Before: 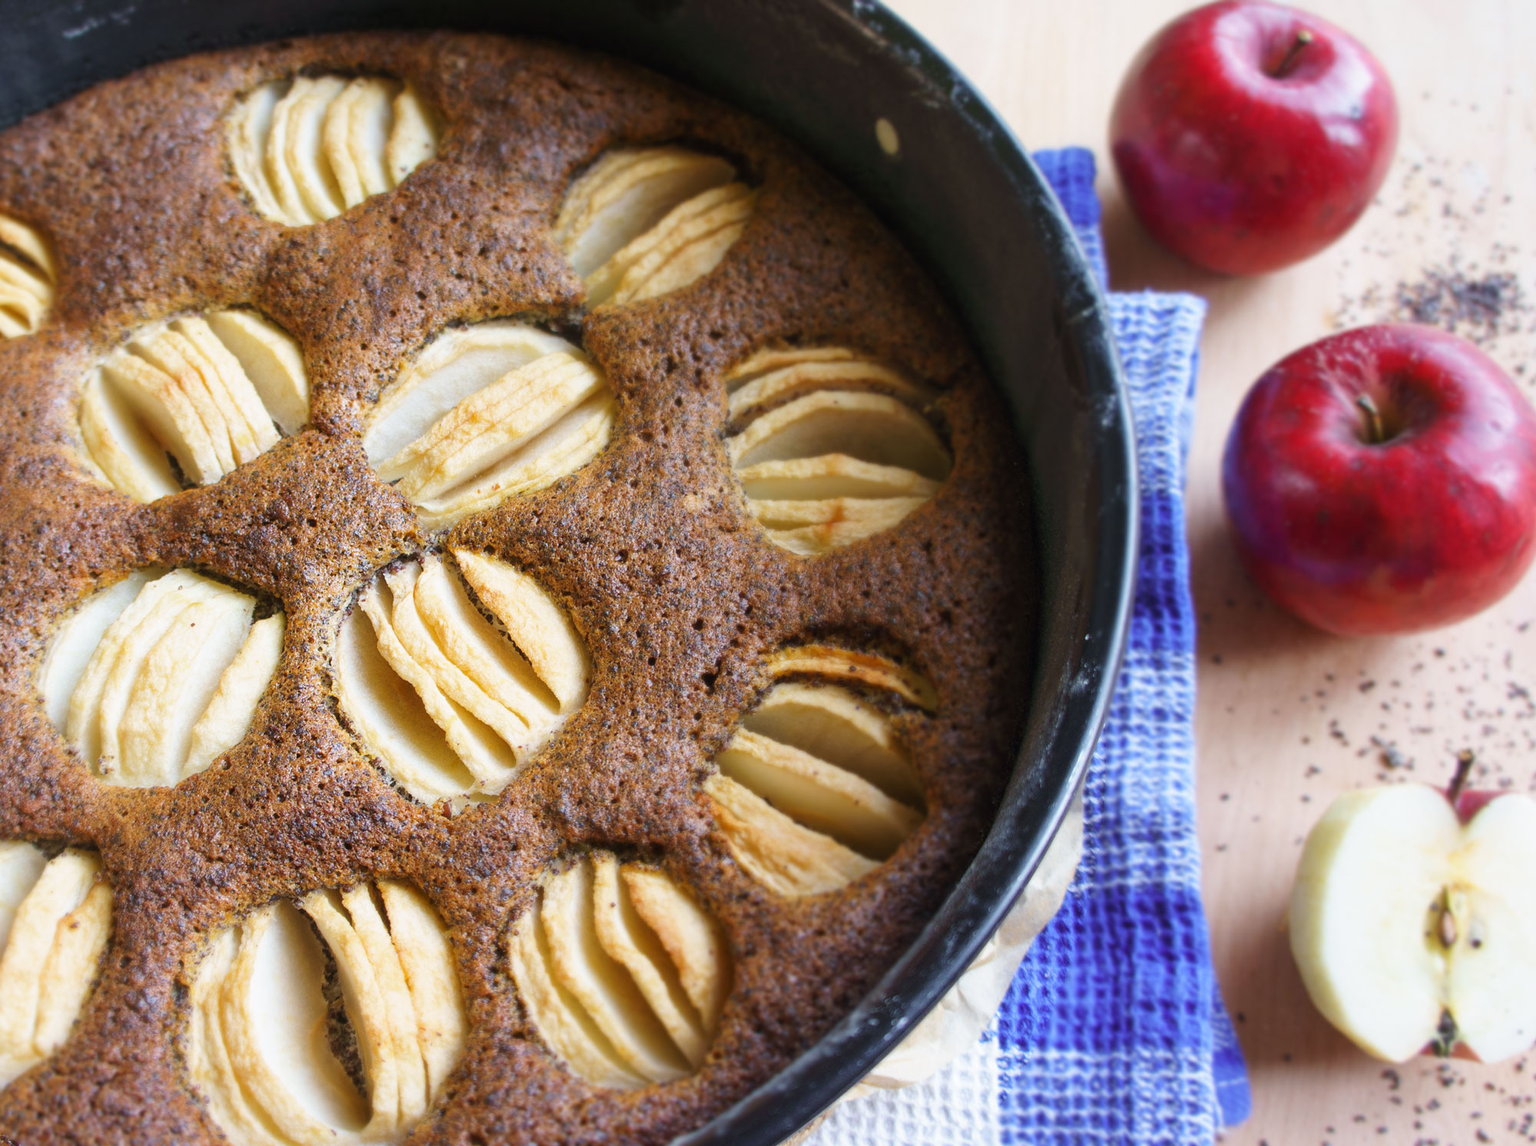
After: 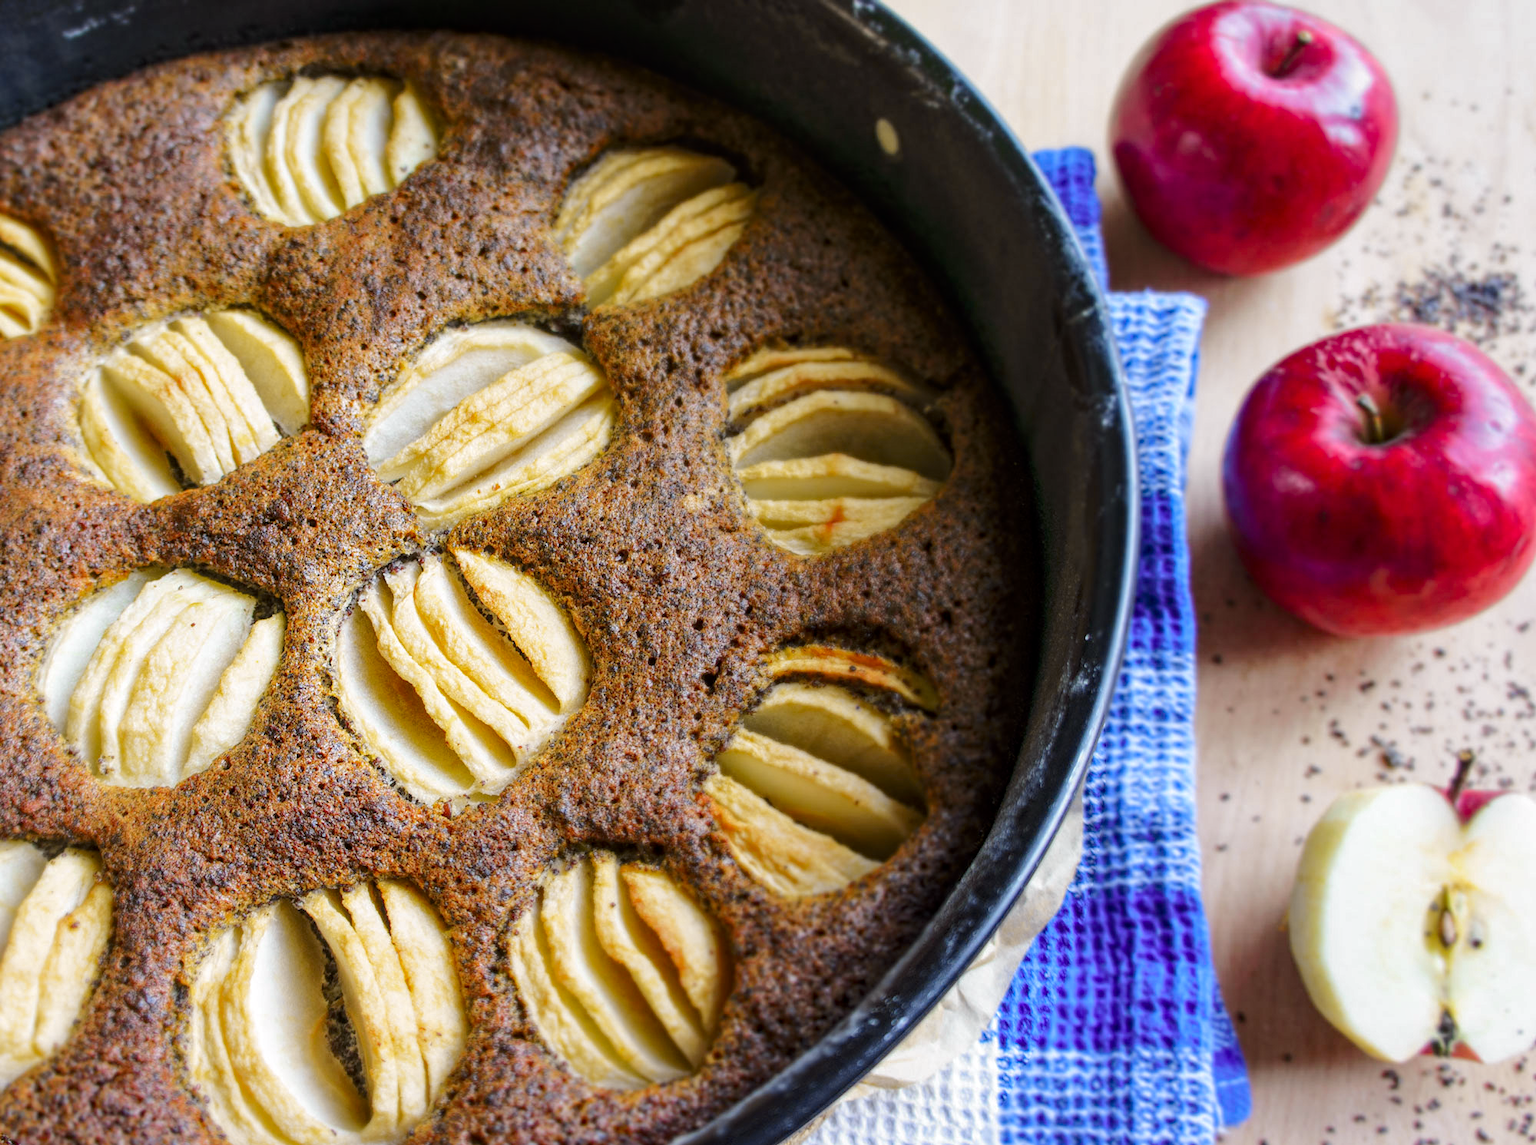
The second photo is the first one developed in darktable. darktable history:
haze removal: compatibility mode true, adaptive false
local contrast: highlights 99%, shadows 86%, detail 160%, midtone range 0.2
tone curve: curves: ch0 [(0, 0.021) (0.049, 0.044) (0.157, 0.131) (0.365, 0.359) (0.499, 0.517) (0.675, 0.667) (0.856, 0.83) (1, 0.969)]; ch1 [(0, 0) (0.302, 0.309) (0.433, 0.443) (0.472, 0.47) (0.502, 0.503) (0.527, 0.516) (0.564, 0.557) (0.614, 0.645) (0.677, 0.722) (0.859, 0.889) (1, 1)]; ch2 [(0, 0) (0.33, 0.301) (0.447, 0.44) (0.487, 0.496) (0.502, 0.501) (0.535, 0.537) (0.565, 0.558) (0.608, 0.624) (1, 1)], color space Lab, independent channels, preserve colors none
